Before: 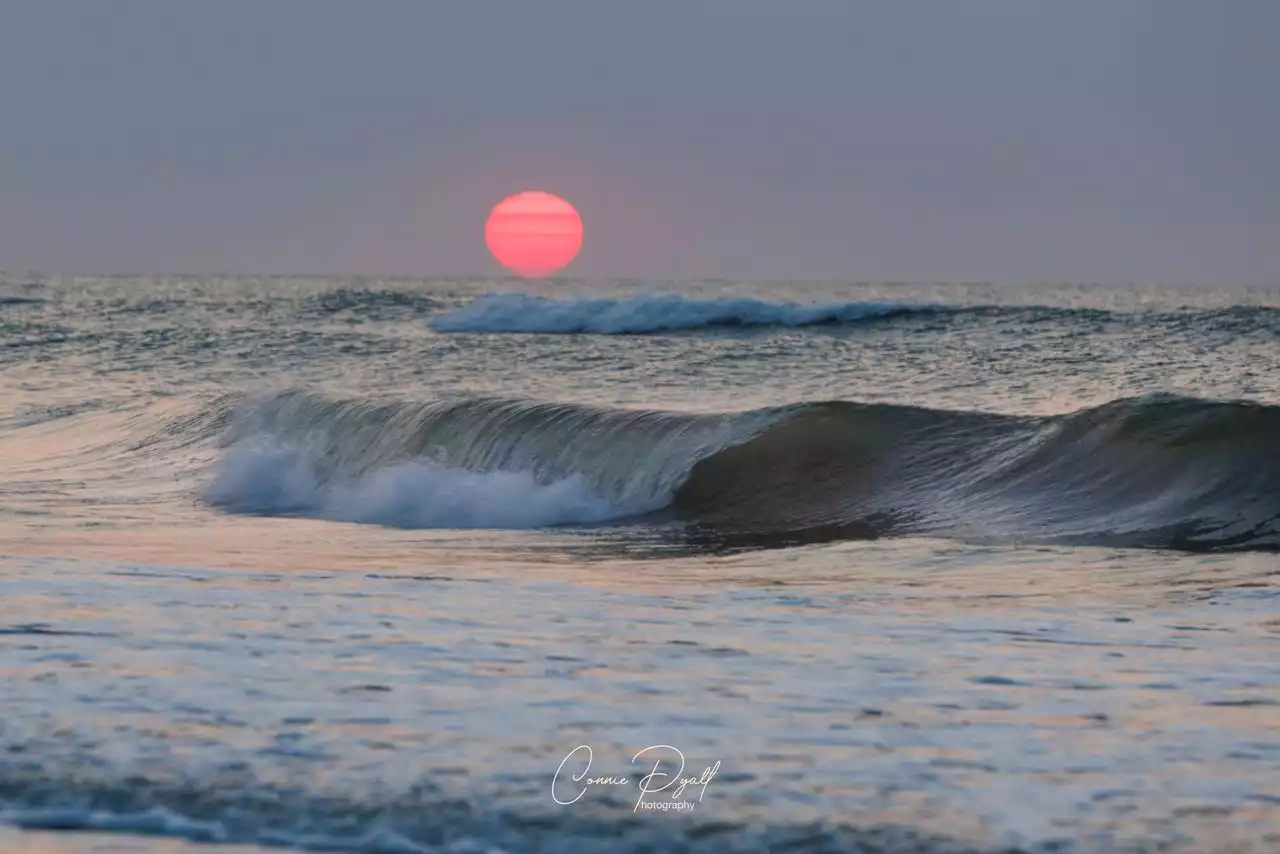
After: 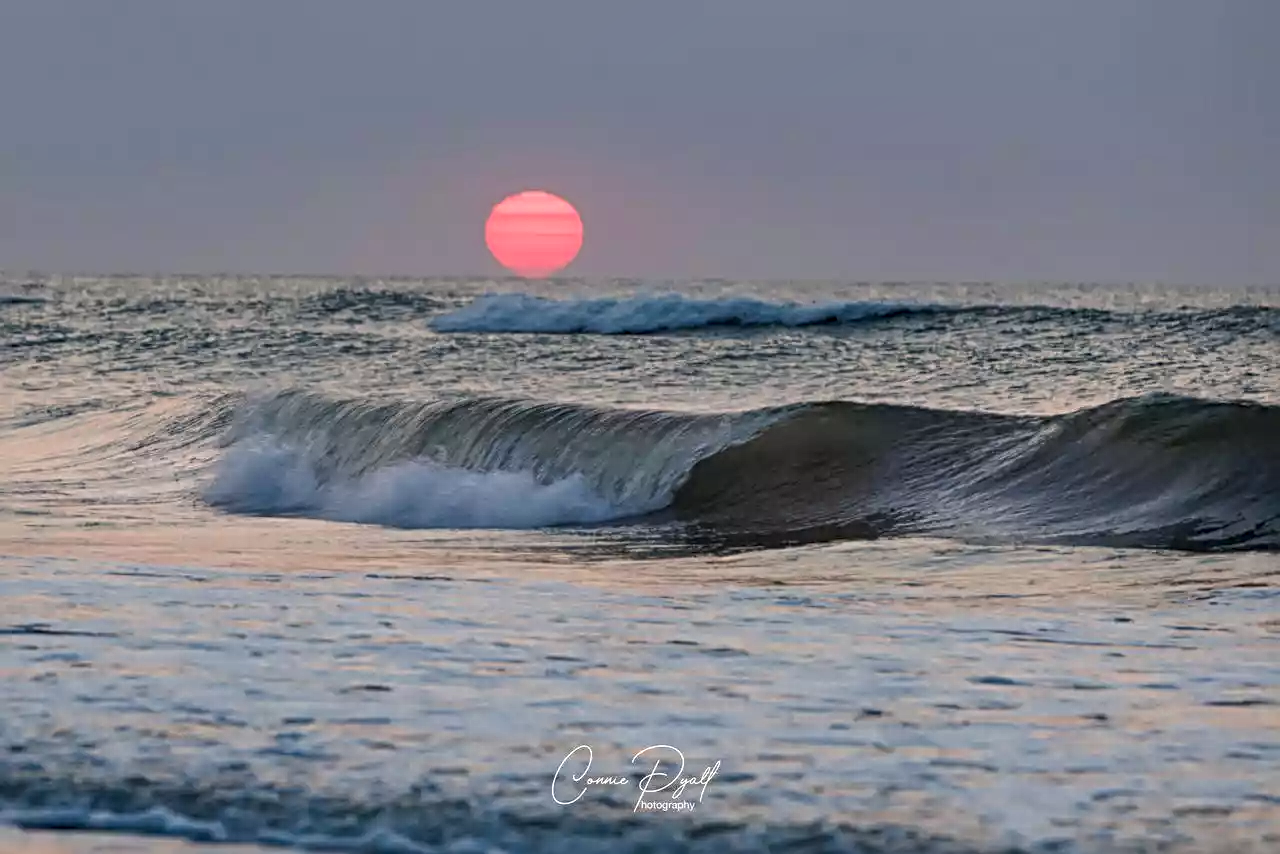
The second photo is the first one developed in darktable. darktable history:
tone equalizer: edges refinement/feathering 500, mask exposure compensation -1.57 EV, preserve details no
local contrast: detail 130%
sharpen: radius 4.932
